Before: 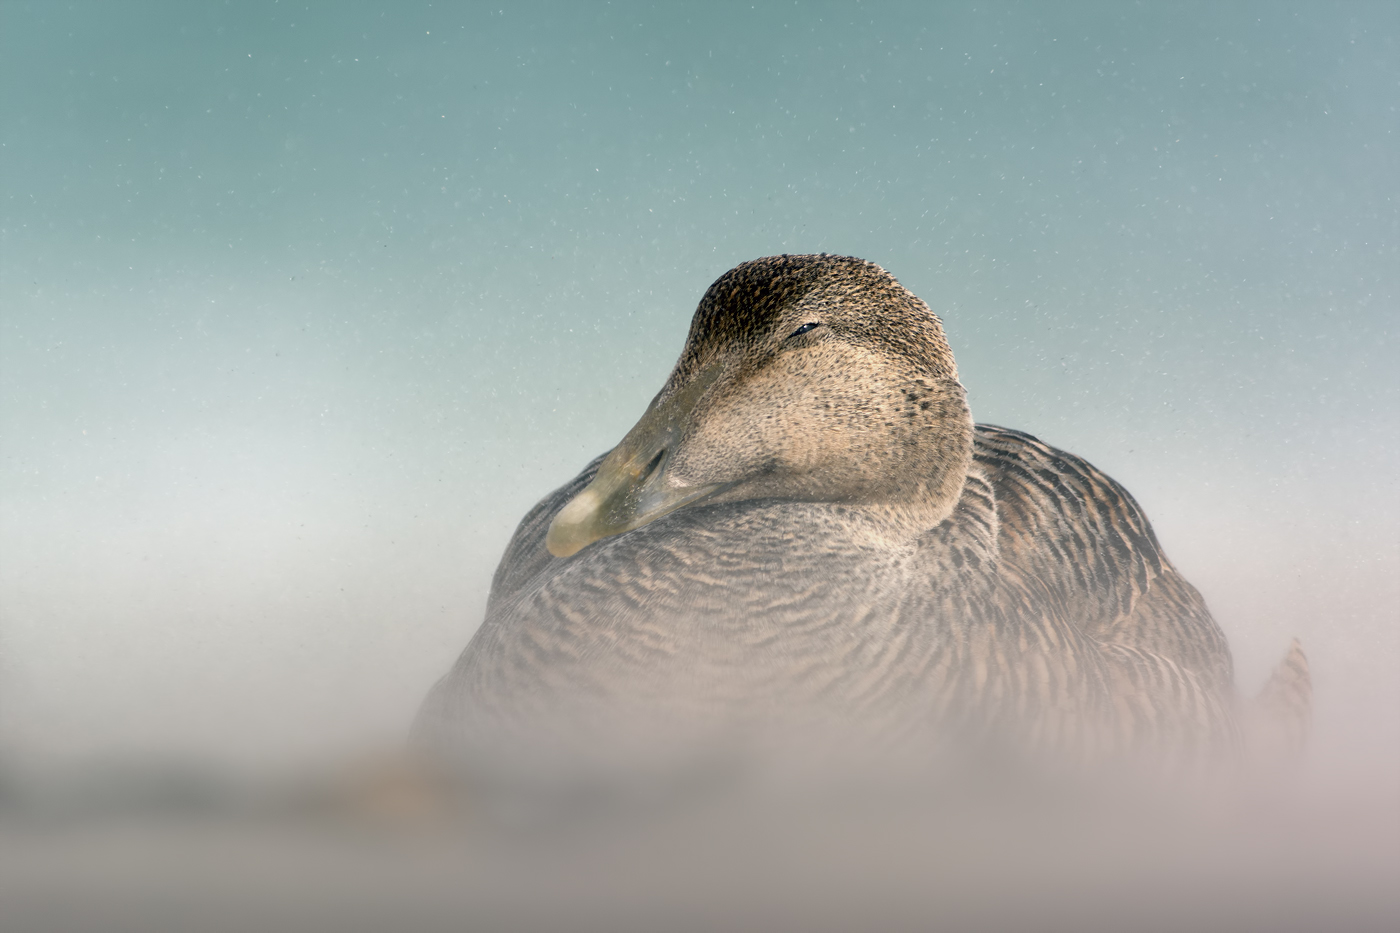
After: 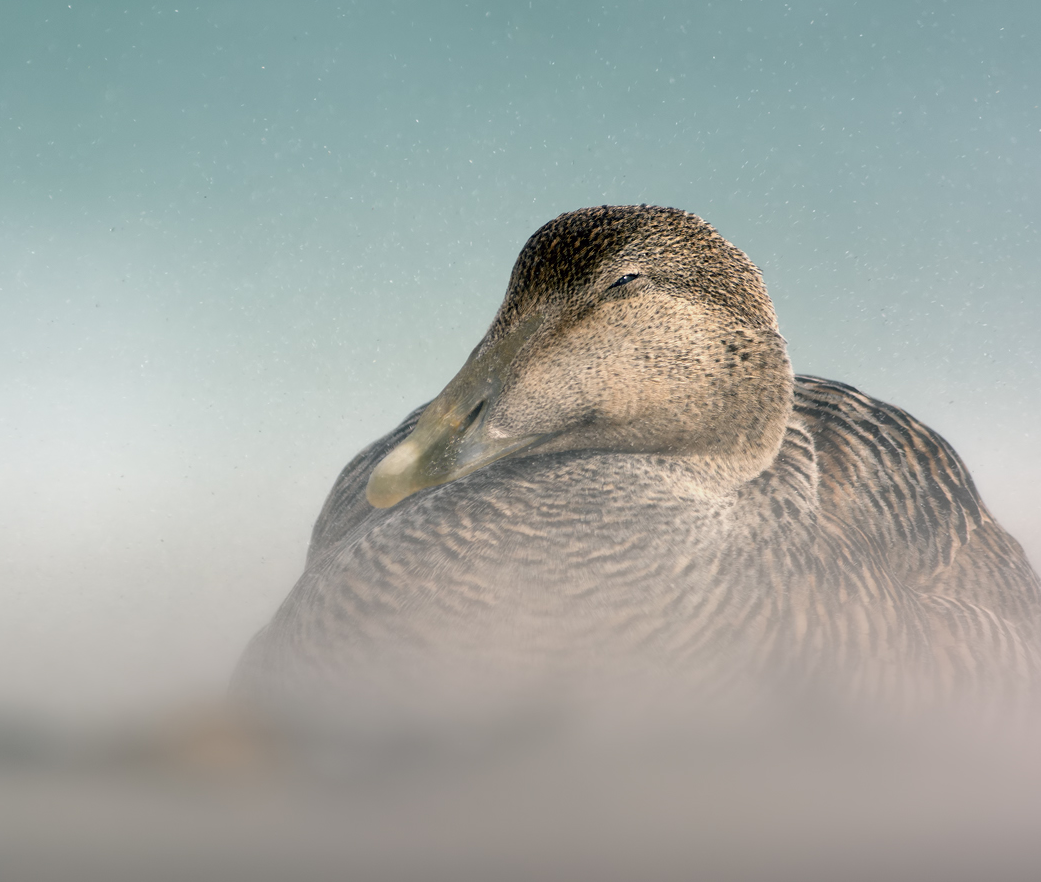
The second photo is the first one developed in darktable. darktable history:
crop and rotate: left 12.993%, top 5.362%, right 12.619%
